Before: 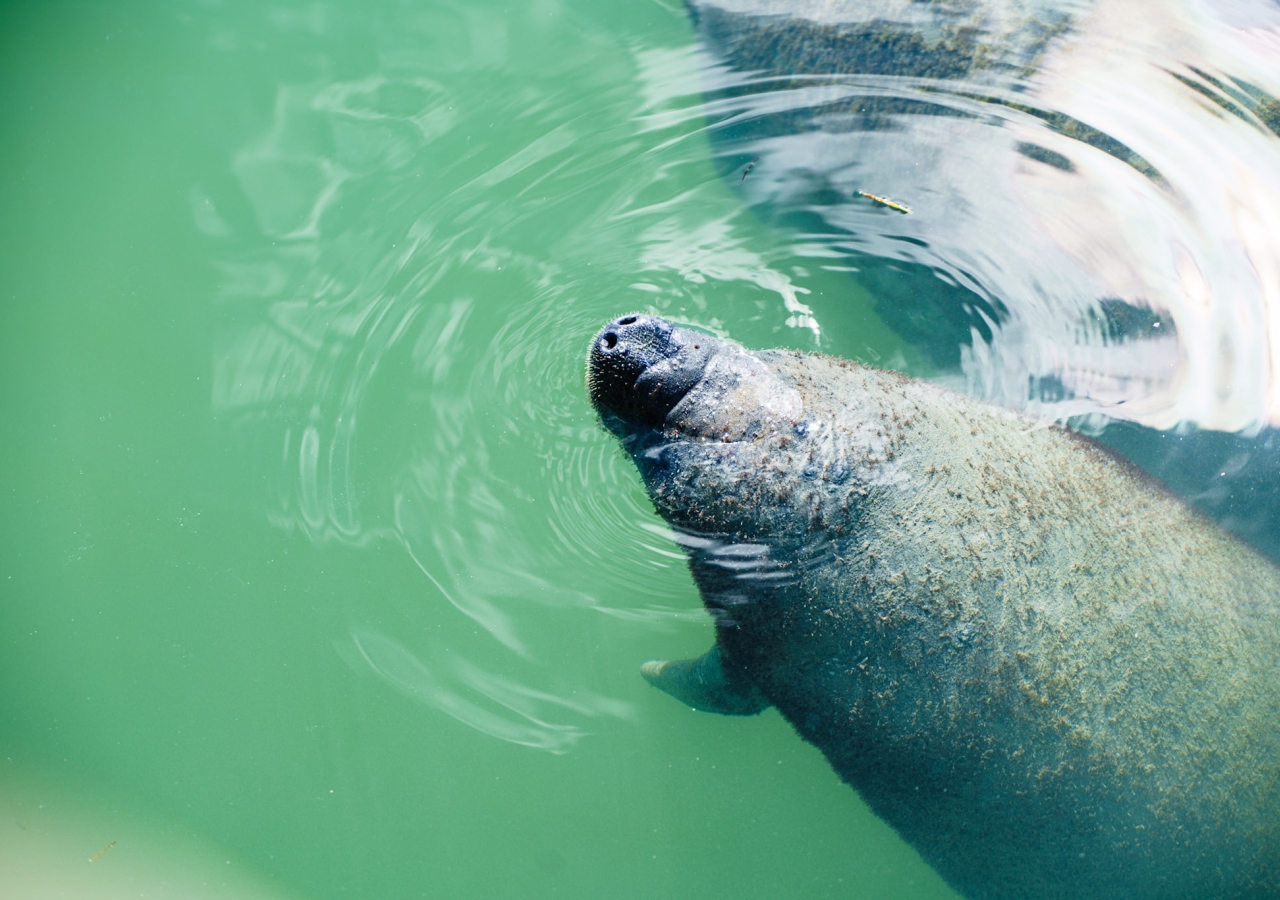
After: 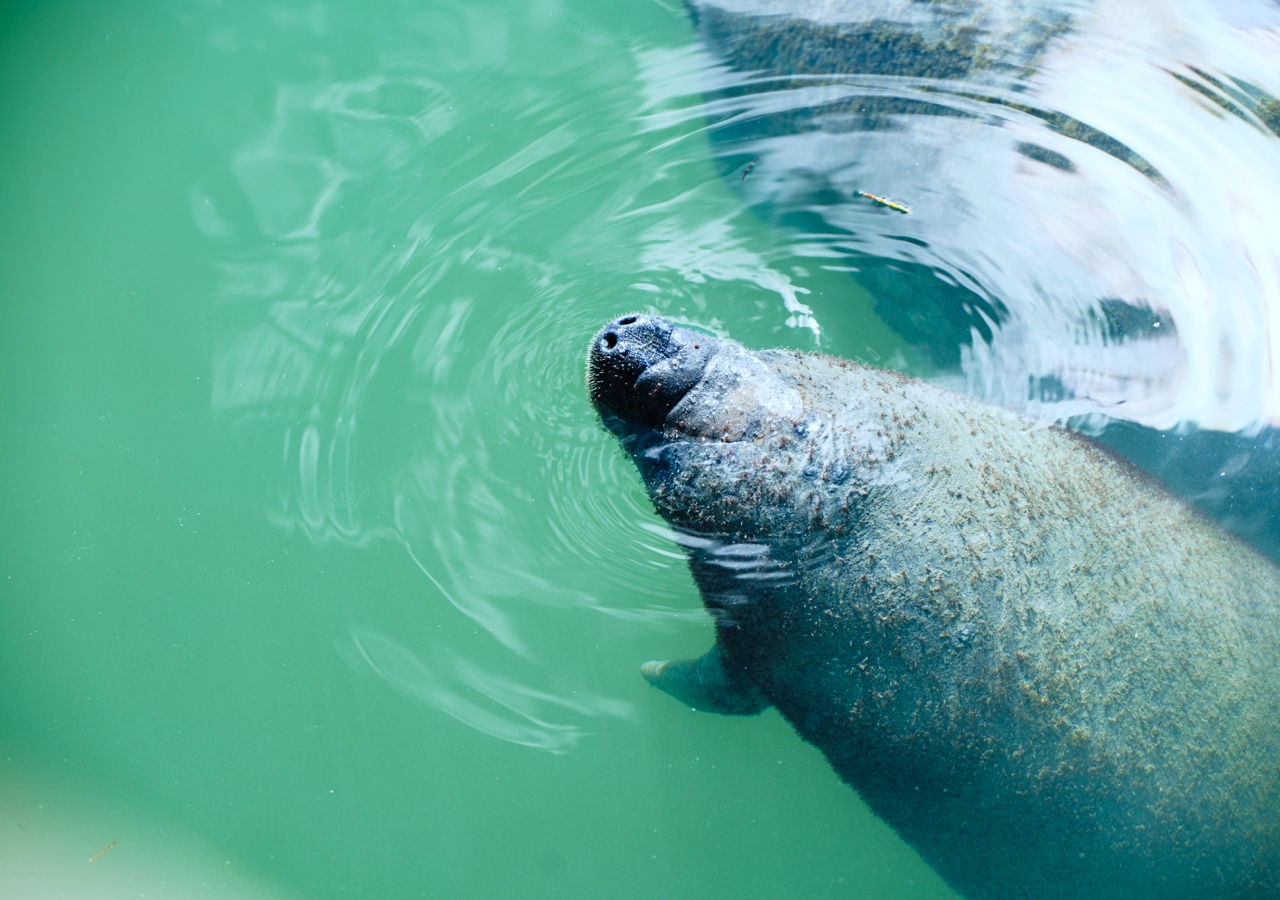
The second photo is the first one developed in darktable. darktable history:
color correction: highlights a* -4.22, highlights b* -10.94
